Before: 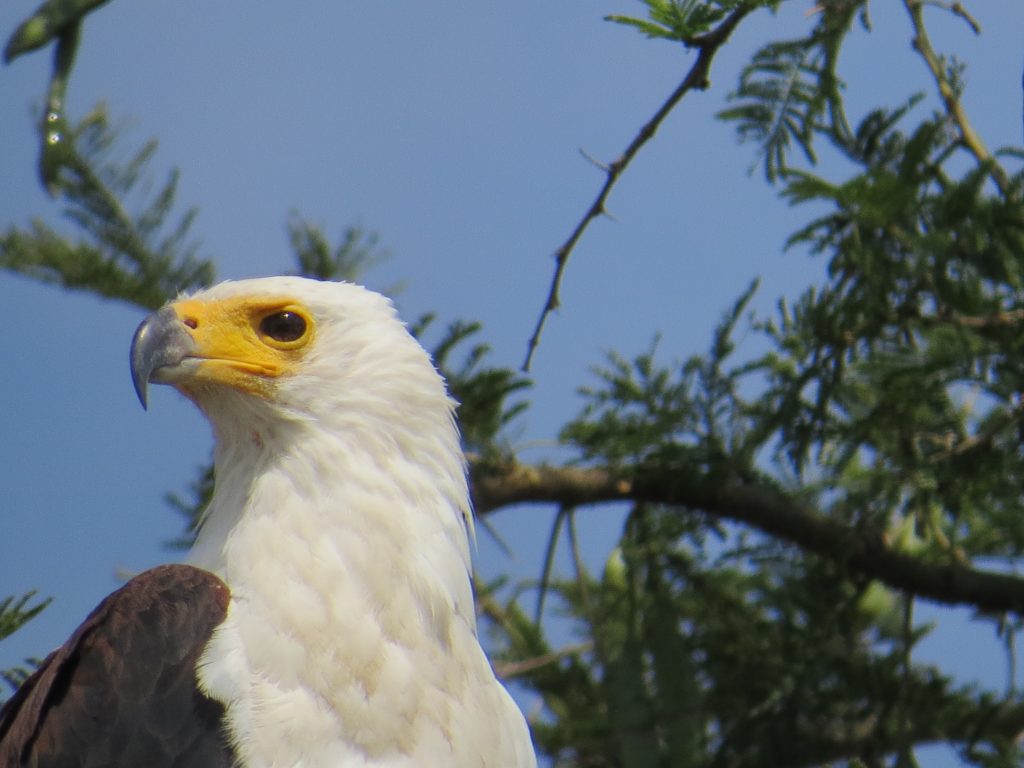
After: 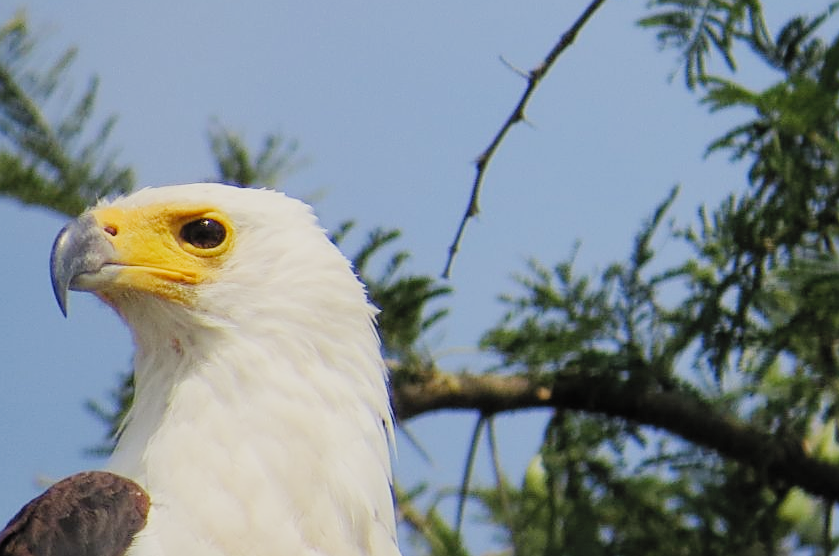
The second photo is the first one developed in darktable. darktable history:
sharpen: on, module defaults
contrast brightness saturation: contrast 0.136, brightness 0.207
crop: left 7.821%, top 12.193%, right 10.201%, bottom 15.403%
exposure: black level correction 0.001, compensate highlight preservation false
filmic rgb: black relative exposure -7.65 EV, white relative exposure 4.56 EV, hardness 3.61, preserve chrominance no, color science v3 (2019), use custom middle-gray values true
color correction: highlights a* 0.538, highlights b* 2.8, saturation 1.06
